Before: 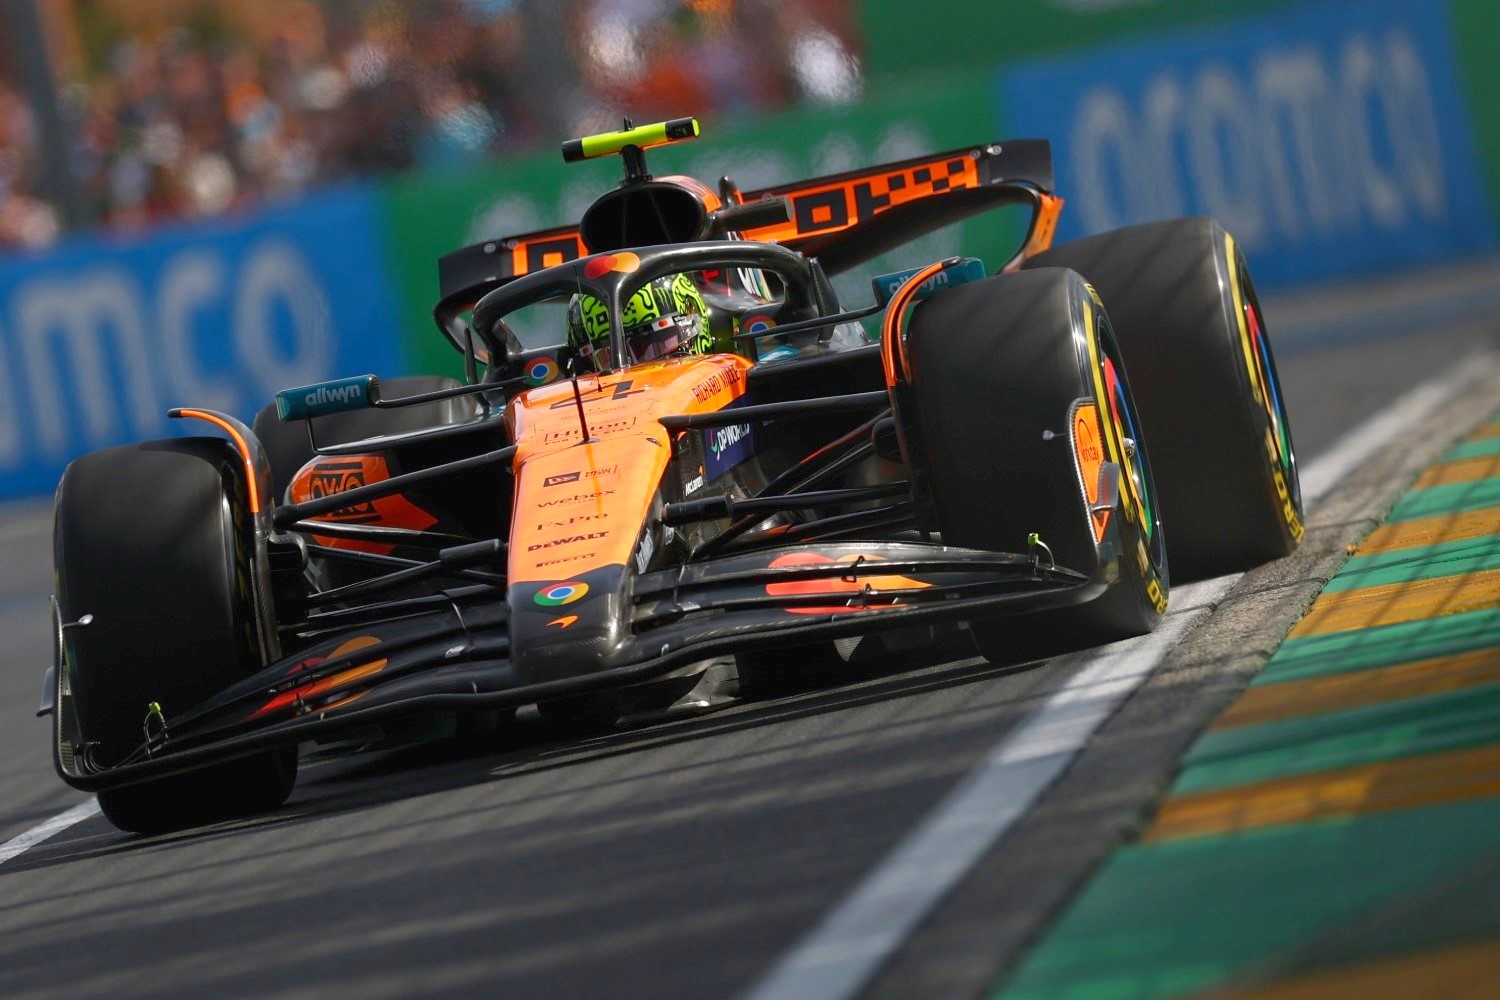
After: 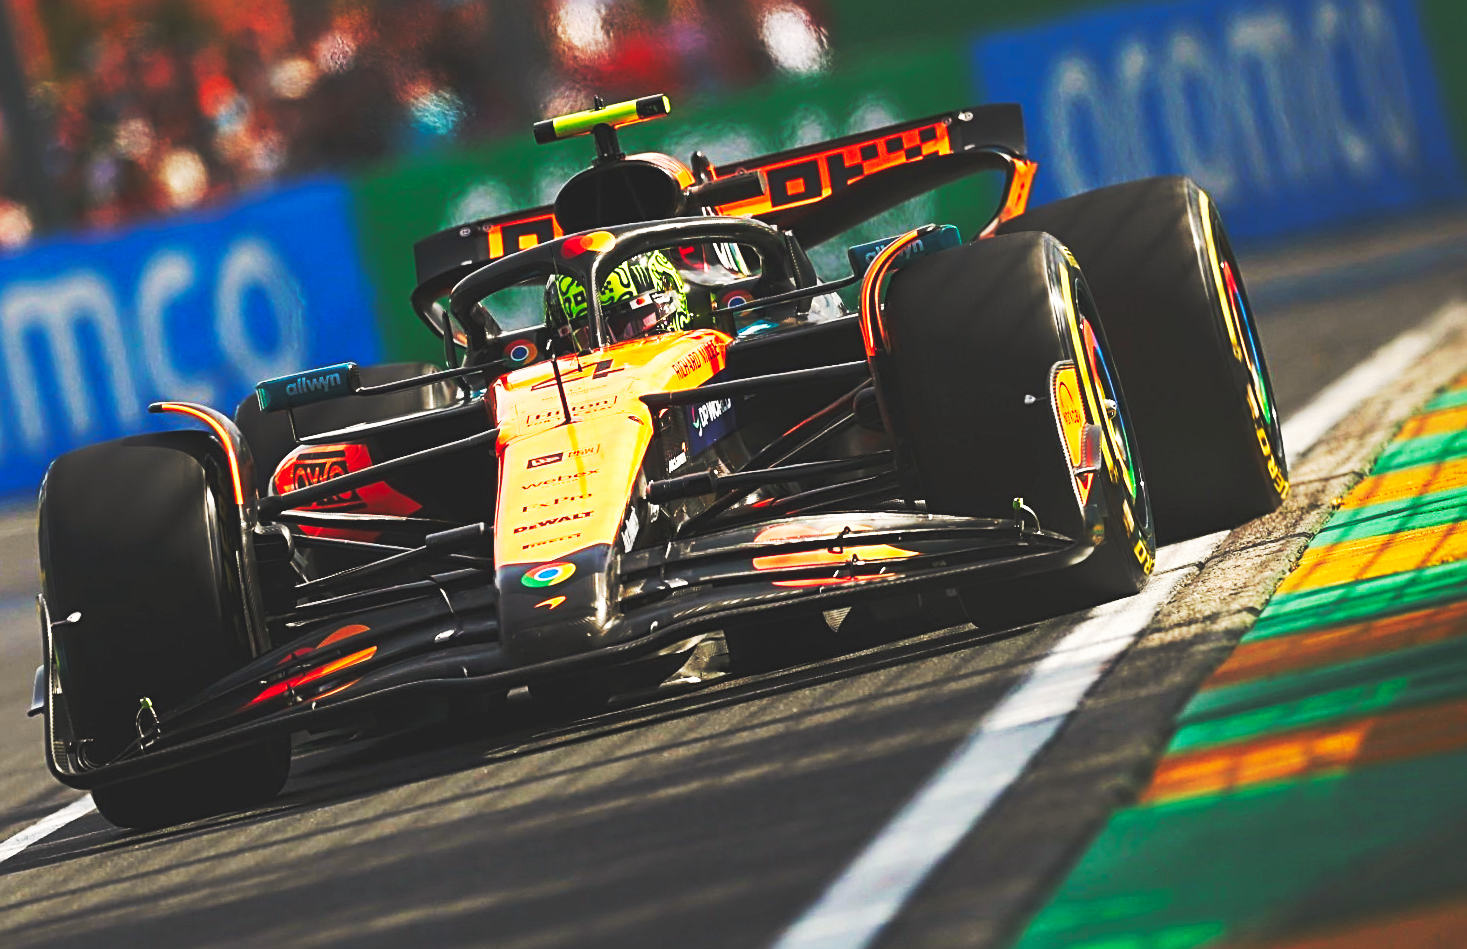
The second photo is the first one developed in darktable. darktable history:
base curve: curves: ch0 [(0, 0.015) (0.085, 0.116) (0.134, 0.298) (0.19, 0.545) (0.296, 0.764) (0.599, 0.982) (1, 1)], preserve colors none
white balance: red 1.045, blue 0.932
sharpen: radius 3.119
rotate and perspective: rotation -2°, crop left 0.022, crop right 0.978, crop top 0.049, crop bottom 0.951
graduated density: on, module defaults
